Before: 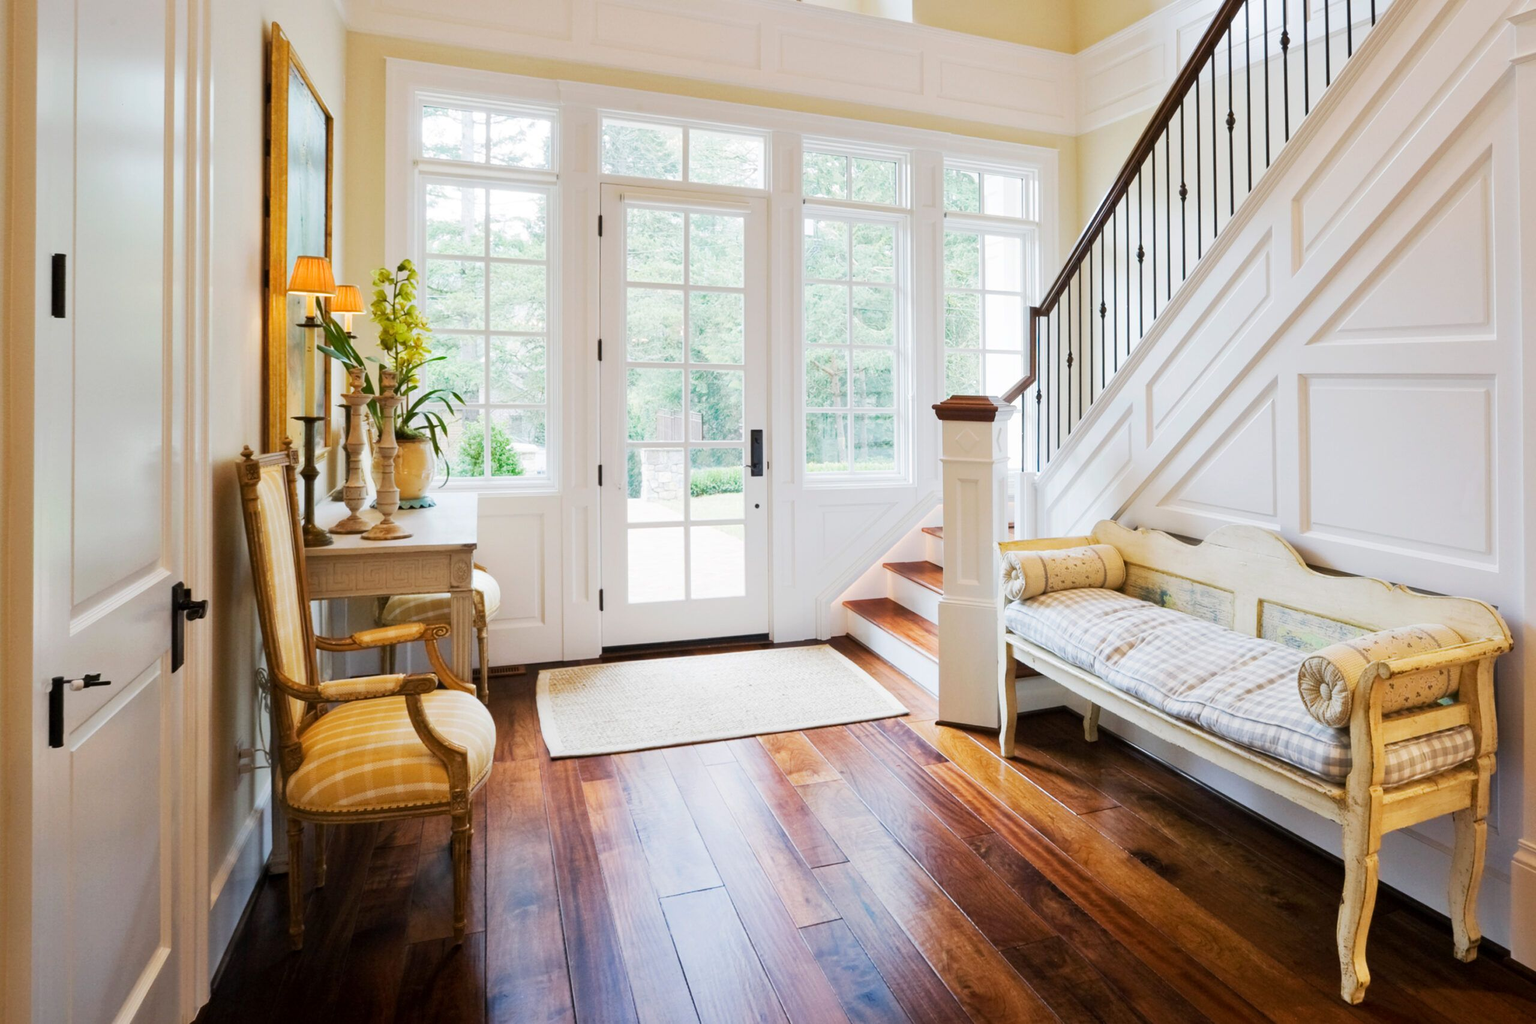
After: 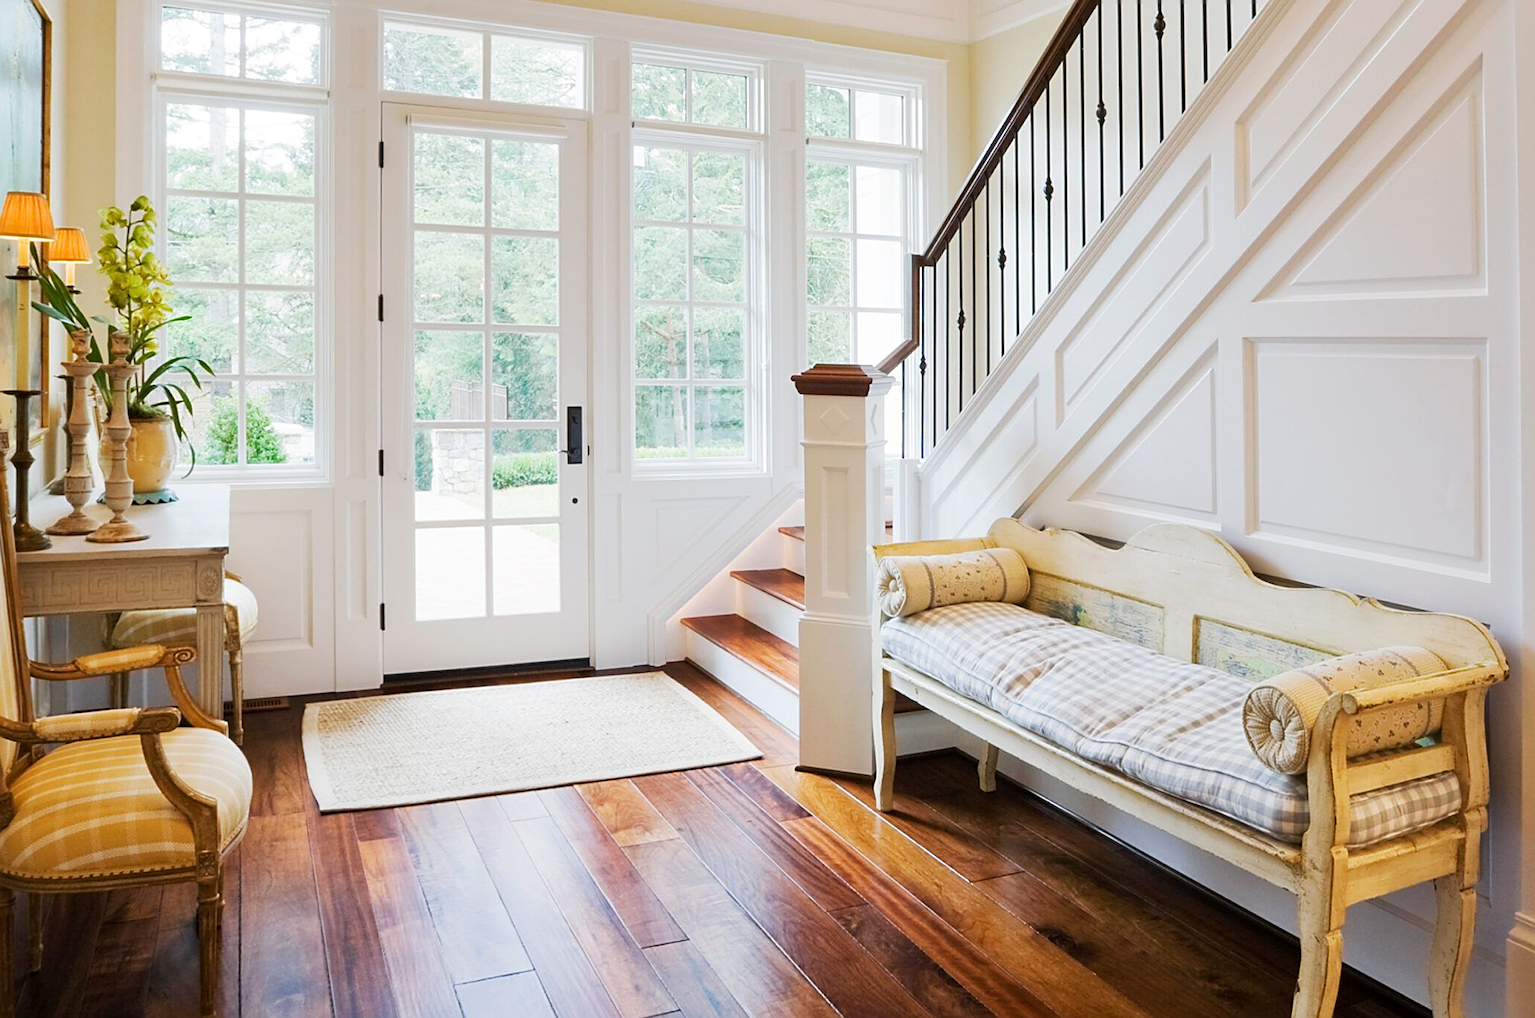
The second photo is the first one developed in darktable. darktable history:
sharpen: on, module defaults
crop: left 18.993%, top 9.867%, right 0.001%, bottom 9.636%
